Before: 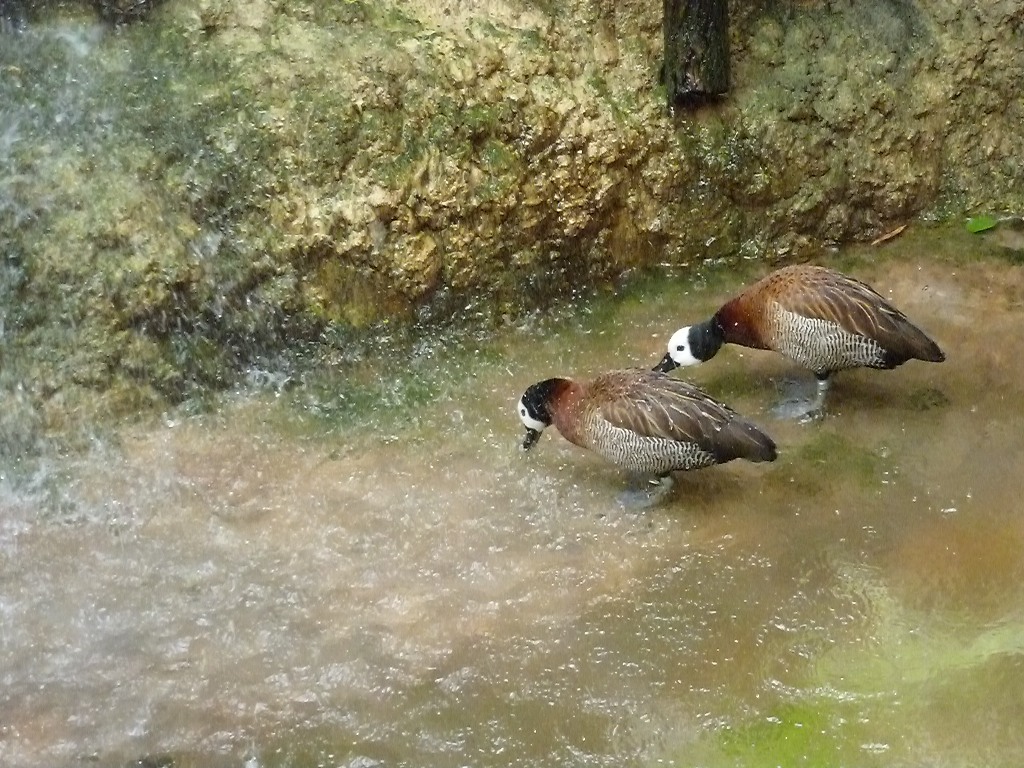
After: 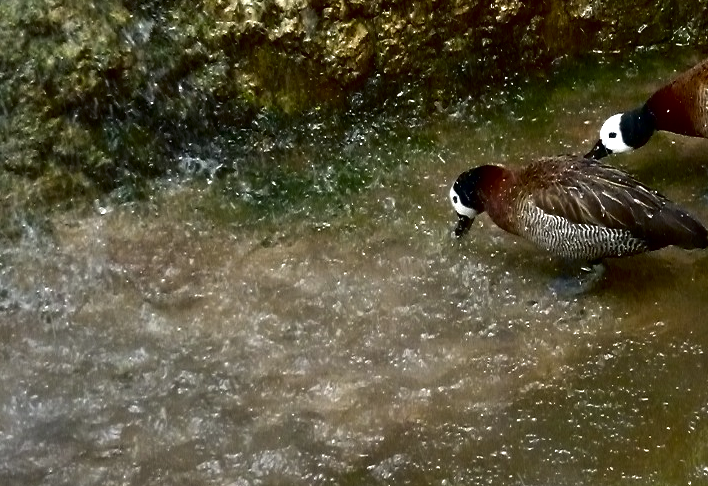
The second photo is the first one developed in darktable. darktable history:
crop: left 6.652%, top 27.771%, right 24.168%, bottom 8.835%
contrast brightness saturation: brightness -0.506
contrast equalizer: octaves 7, y [[0.6 ×6], [0.55 ×6], [0 ×6], [0 ×6], [0 ×6]], mix 0.546
